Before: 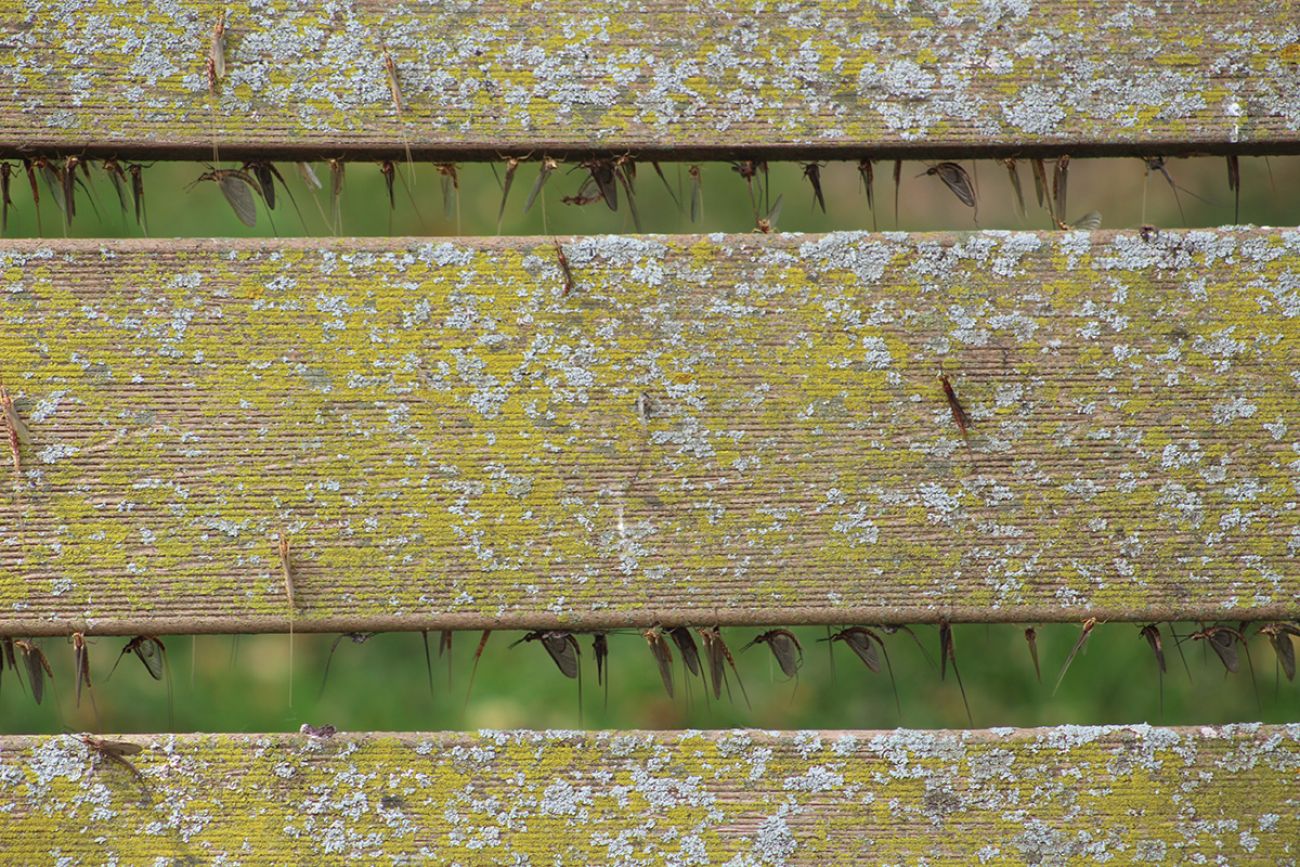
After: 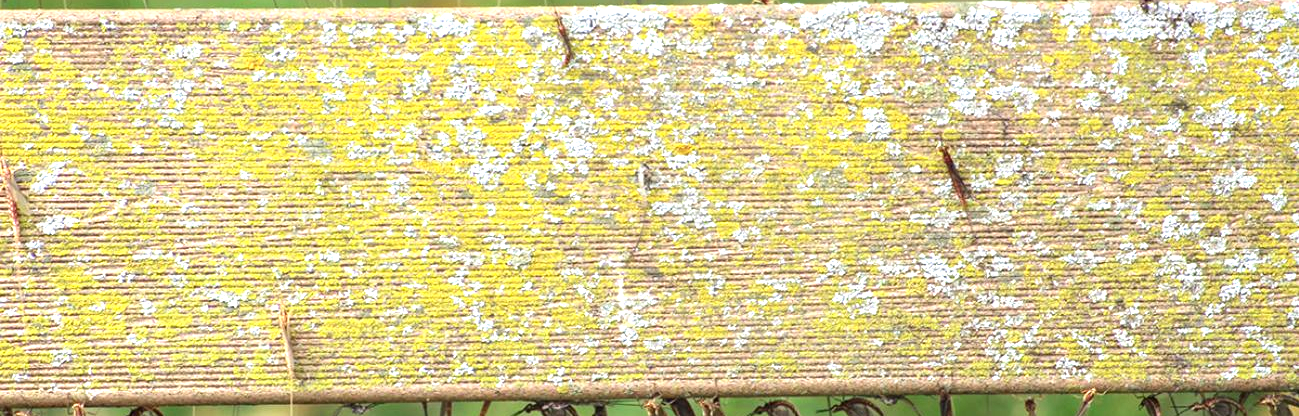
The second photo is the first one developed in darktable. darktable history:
exposure: black level correction 0, exposure 1.1 EV, compensate highlight preservation false
local contrast: on, module defaults
contrast brightness saturation: contrast 0.099, brightness 0.028, saturation 0.088
crop and rotate: top 26.541%, bottom 25.447%
